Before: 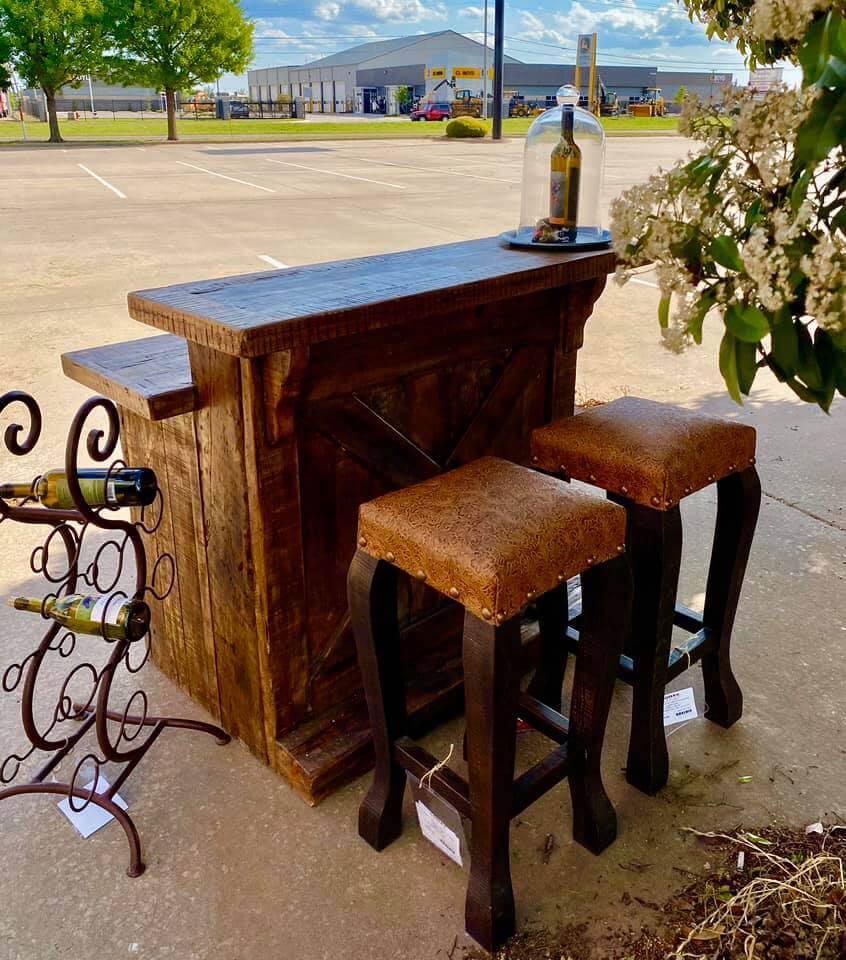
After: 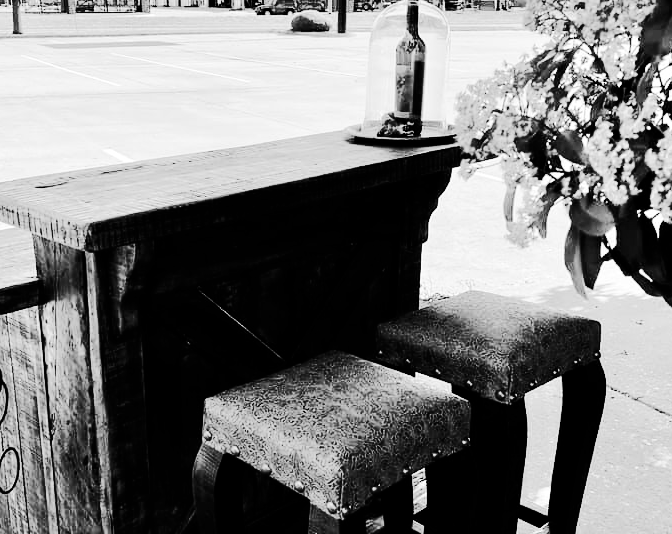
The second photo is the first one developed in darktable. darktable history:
crop: left 18.38%, top 11.092%, right 2.134%, bottom 33.217%
tone curve: curves: ch0 [(0, 0) (0.086, 0.006) (0.148, 0.021) (0.245, 0.105) (0.374, 0.401) (0.444, 0.631) (0.778, 0.915) (1, 1)], color space Lab, linked channels, preserve colors none
monochrome: on, module defaults
exposure: exposure 0.2 EV, compensate highlight preservation false
